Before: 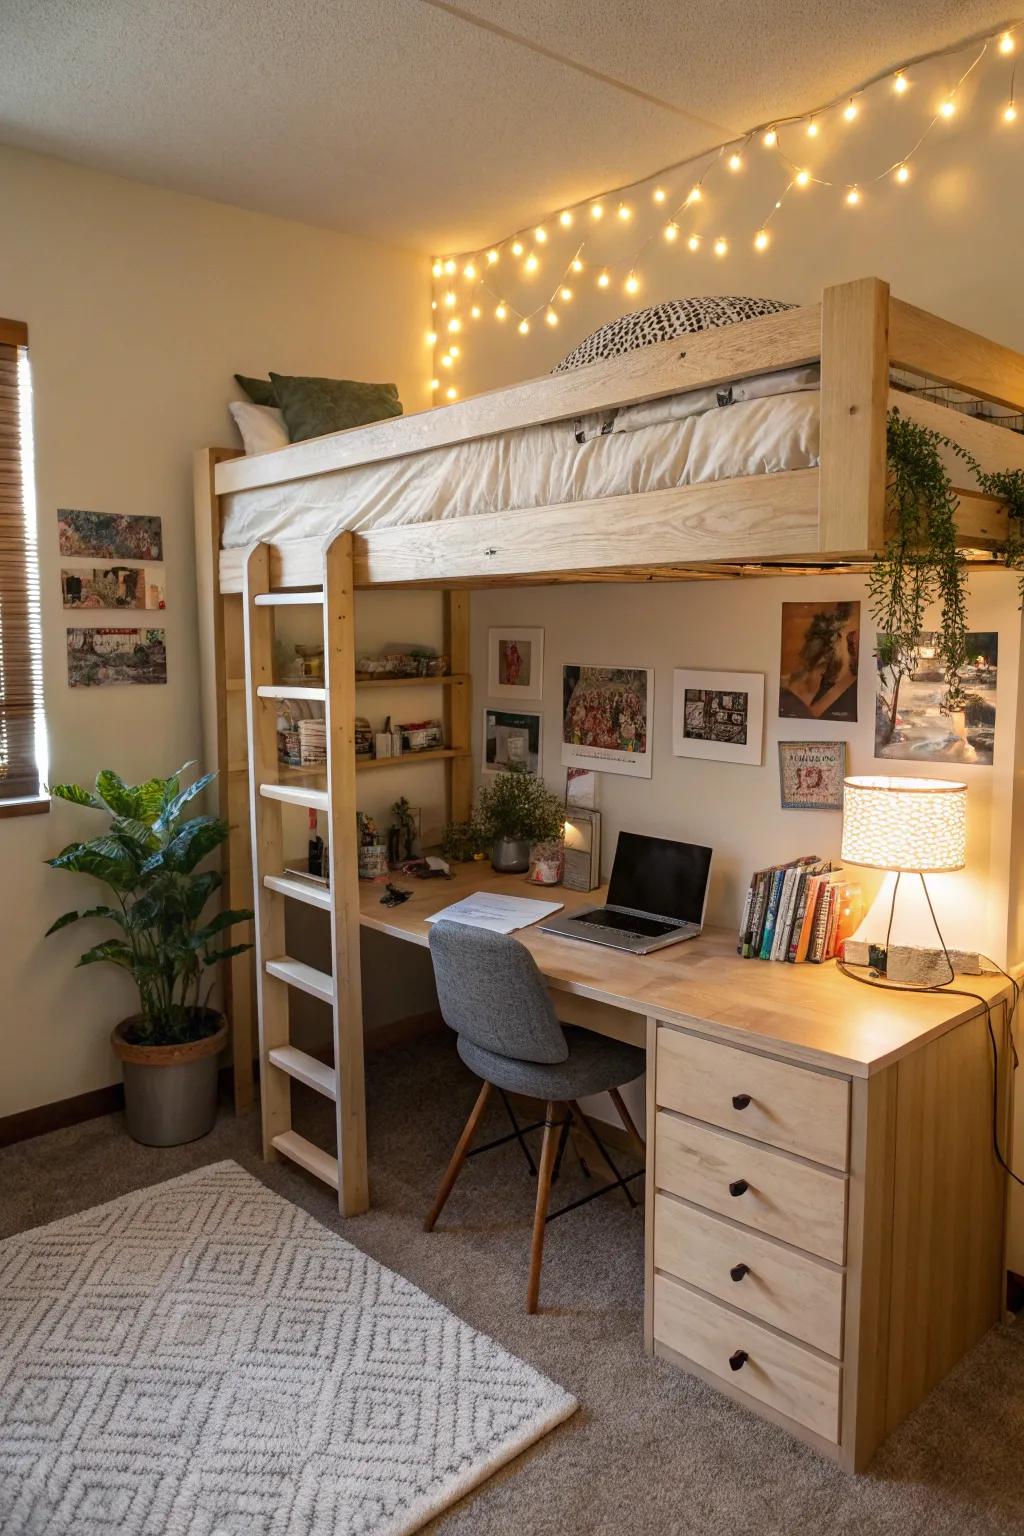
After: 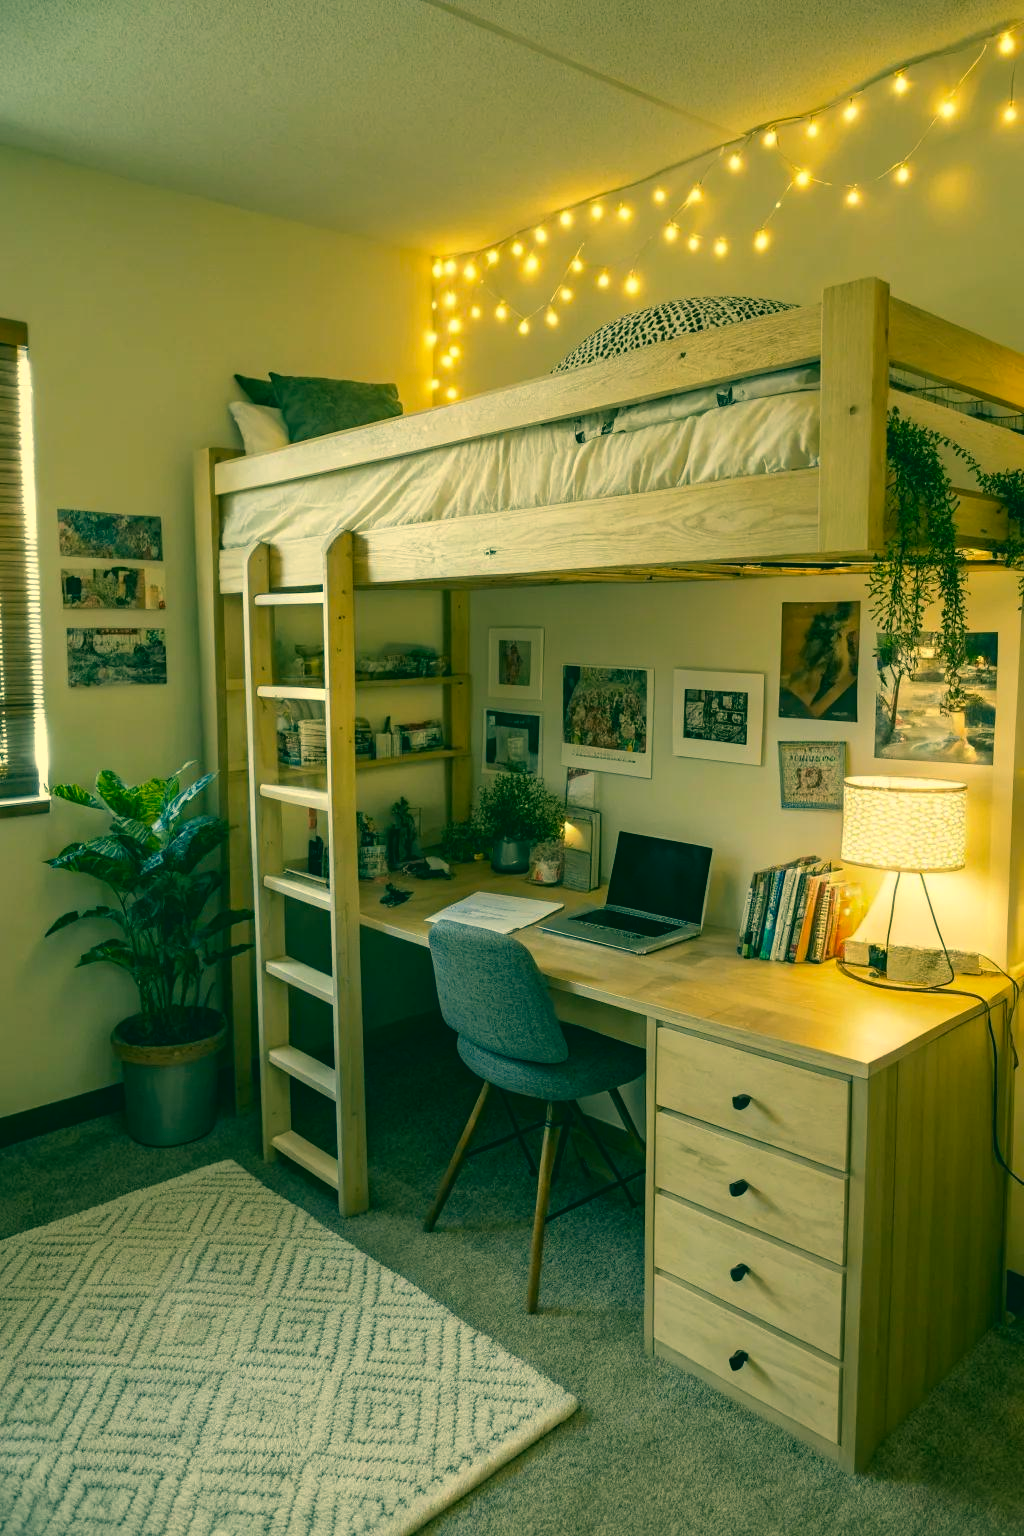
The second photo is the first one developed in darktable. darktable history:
color correction: highlights a* 2.07, highlights b* 34.24, shadows a* -36.78, shadows b* -5.77
